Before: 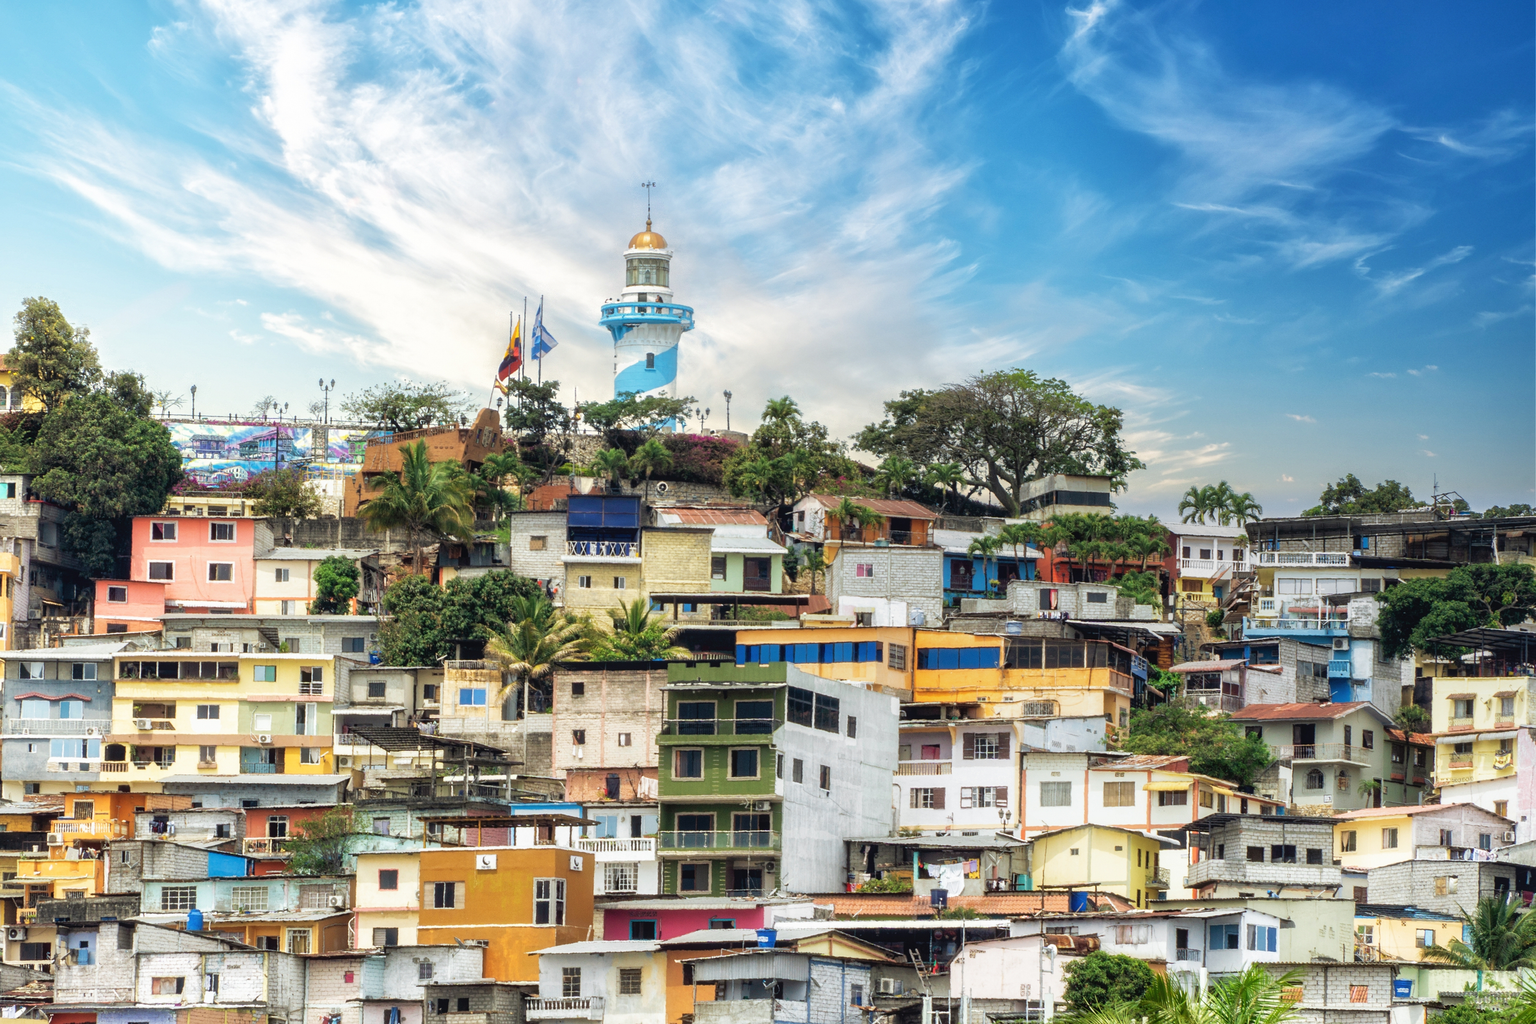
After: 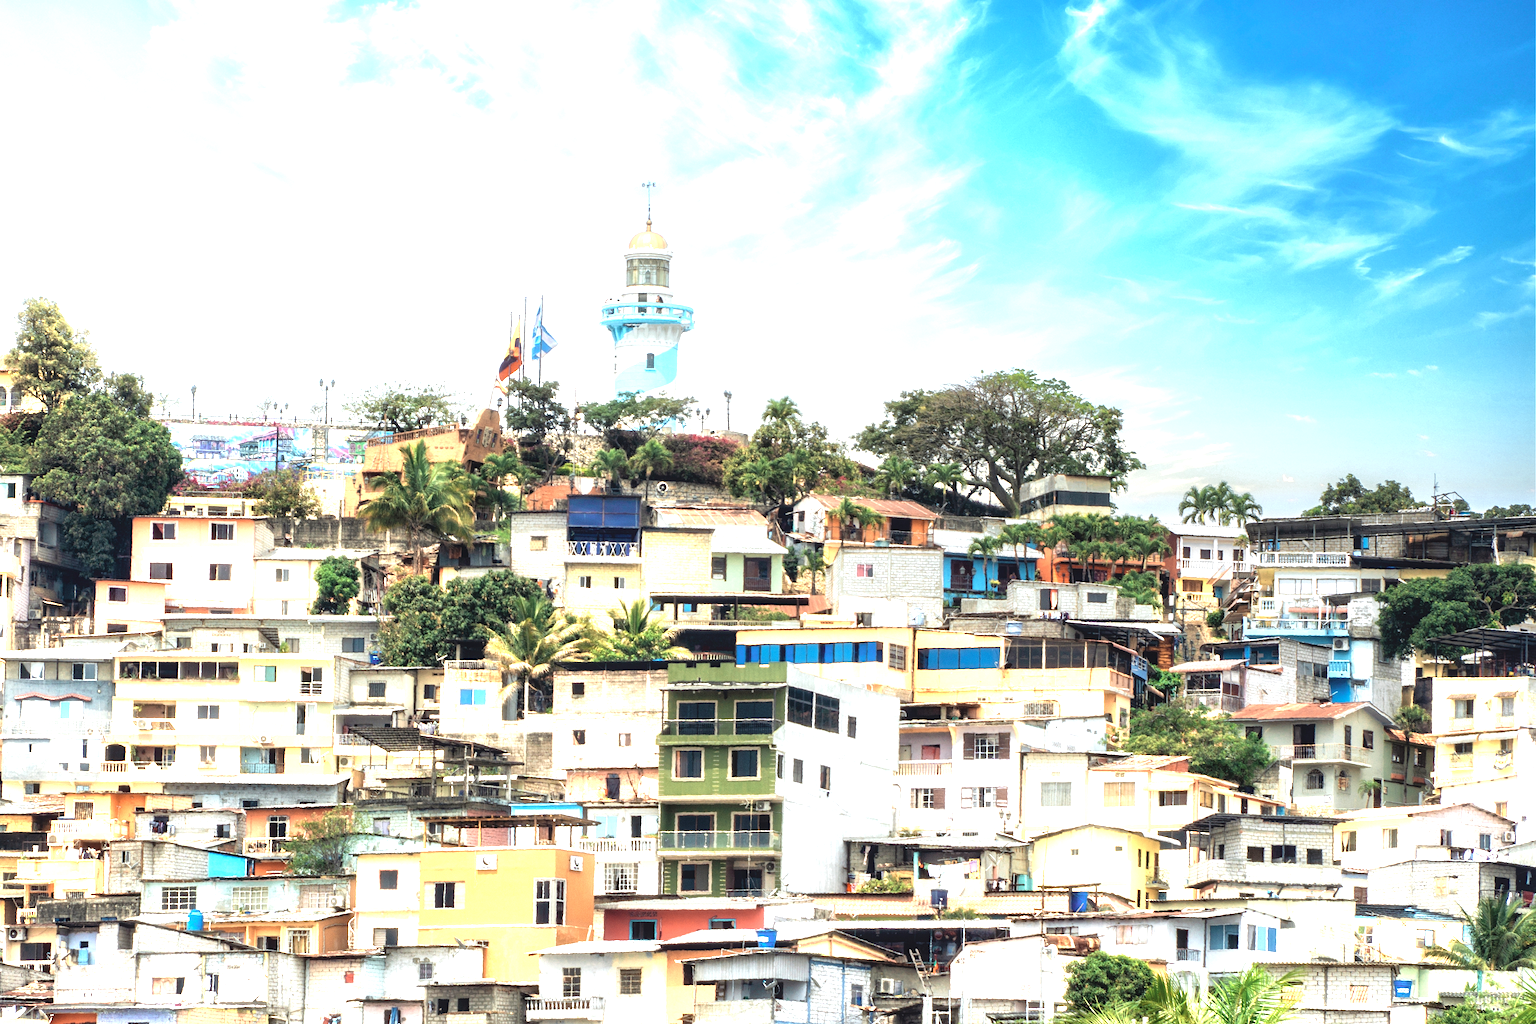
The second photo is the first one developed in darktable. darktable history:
color zones: curves: ch0 [(0.018, 0.548) (0.197, 0.654) (0.425, 0.447) (0.605, 0.658) (0.732, 0.579)]; ch1 [(0.105, 0.531) (0.224, 0.531) (0.386, 0.39) (0.618, 0.456) (0.732, 0.456) (0.956, 0.421)]; ch2 [(0.039, 0.583) (0.215, 0.465) (0.399, 0.544) (0.465, 0.548) (0.614, 0.447) (0.724, 0.43) (0.882, 0.623) (0.956, 0.632)]
exposure: exposure 0.921 EV, compensate highlight preservation false
local contrast: mode bilateral grid, contrast 100, coarseness 100, detail 91%, midtone range 0.2
